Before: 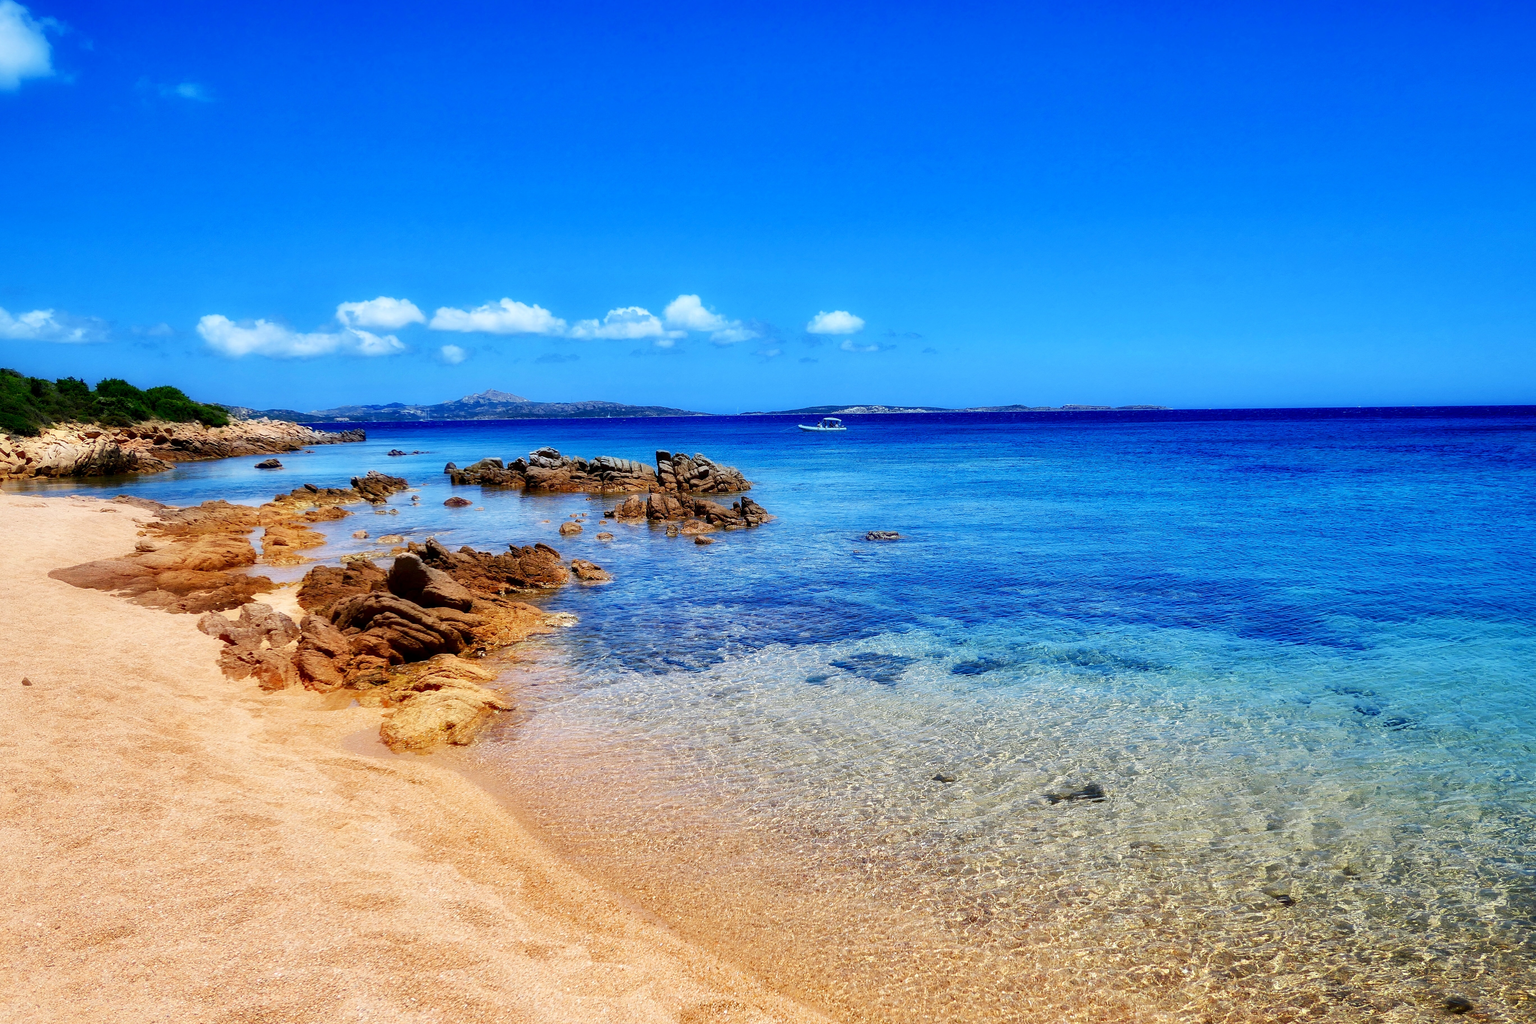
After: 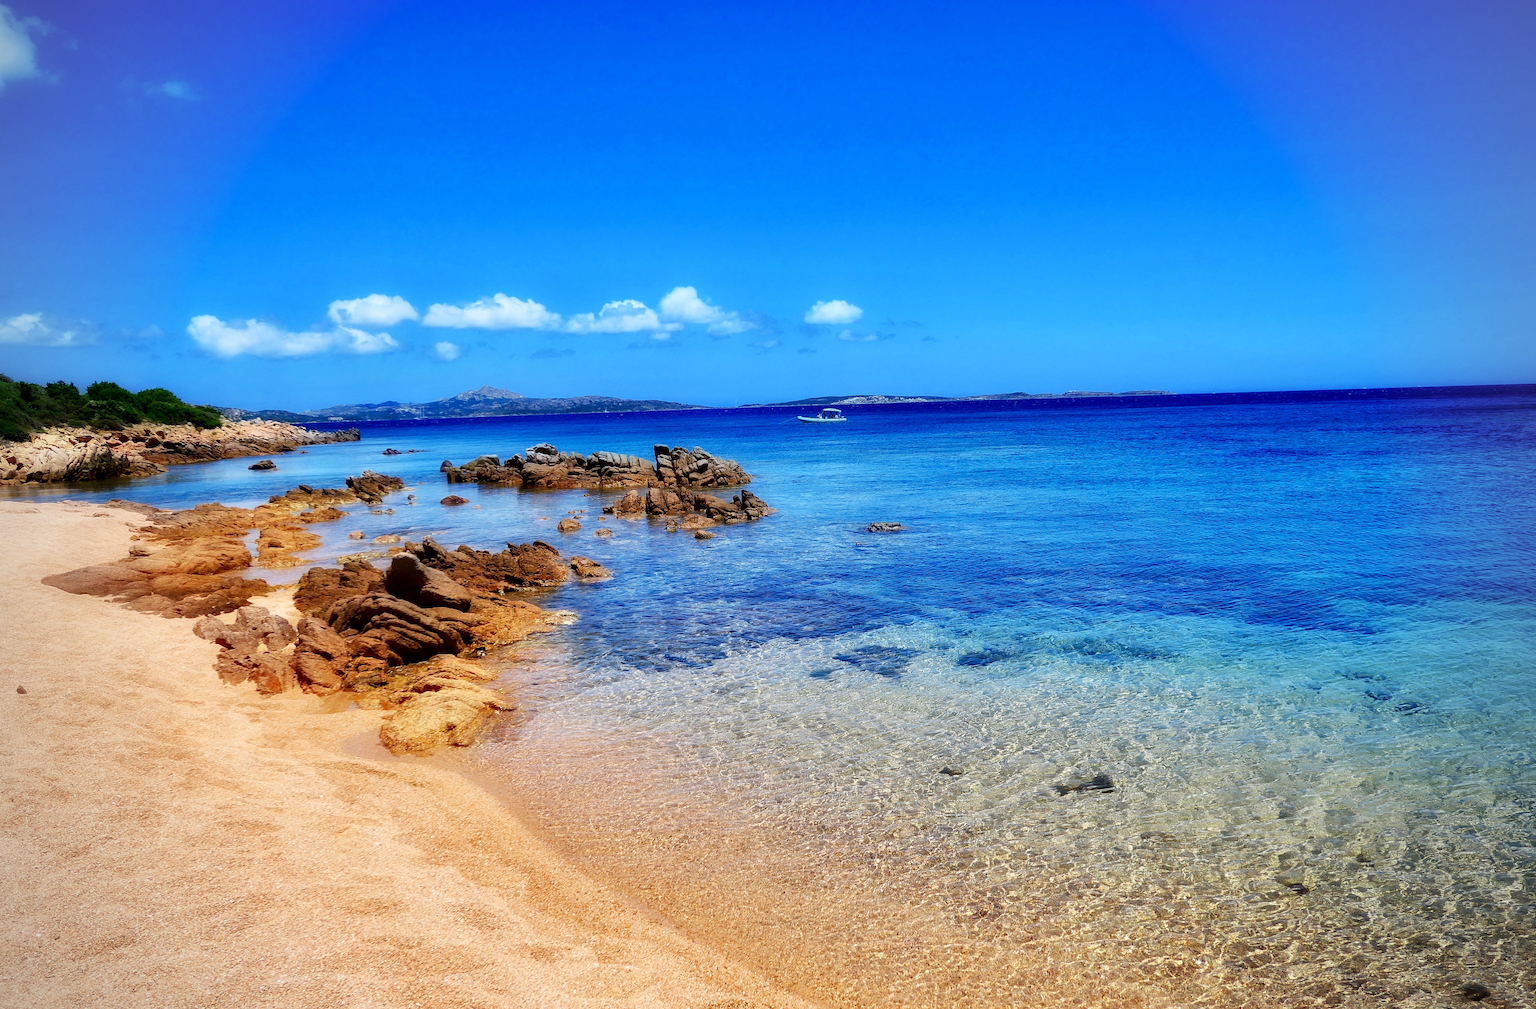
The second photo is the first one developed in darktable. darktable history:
rotate and perspective: rotation -1°, crop left 0.011, crop right 0.989, crop top 0.025, crop bottom 0.975
vignetting: fall-off radius 60.92%
